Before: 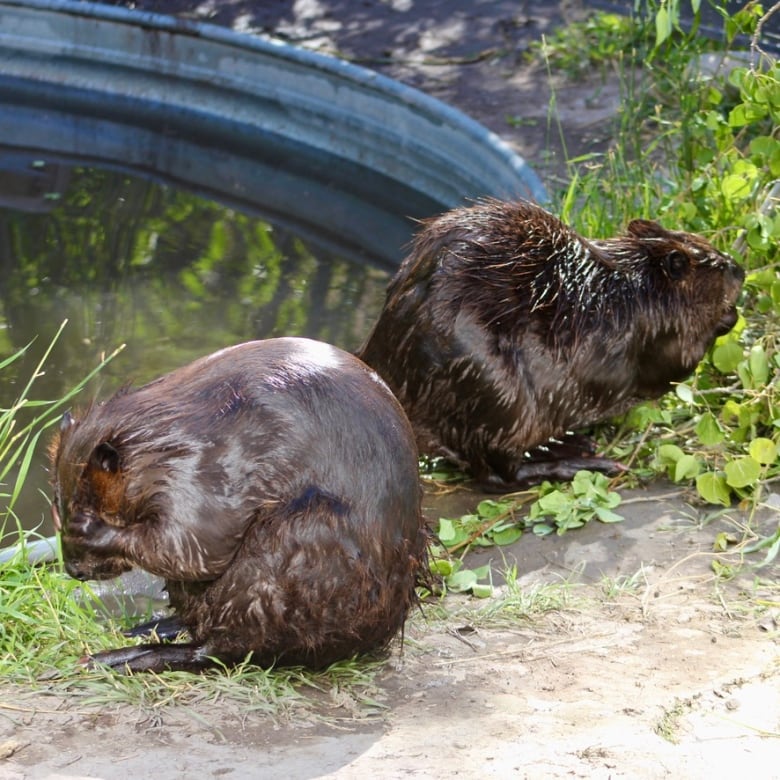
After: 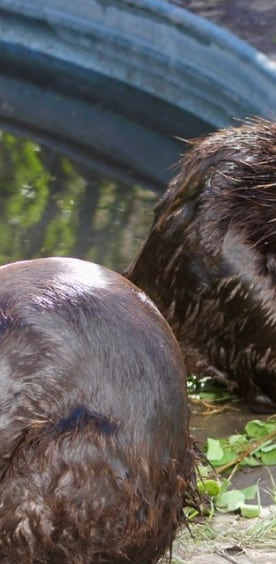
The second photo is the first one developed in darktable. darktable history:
crop and rotate: left 29.811%, top 10.275%, right 34.746%, bottom 17.354%
shadows and highlights: shadows 36.82, highlights -27.17, soften with gaussian
